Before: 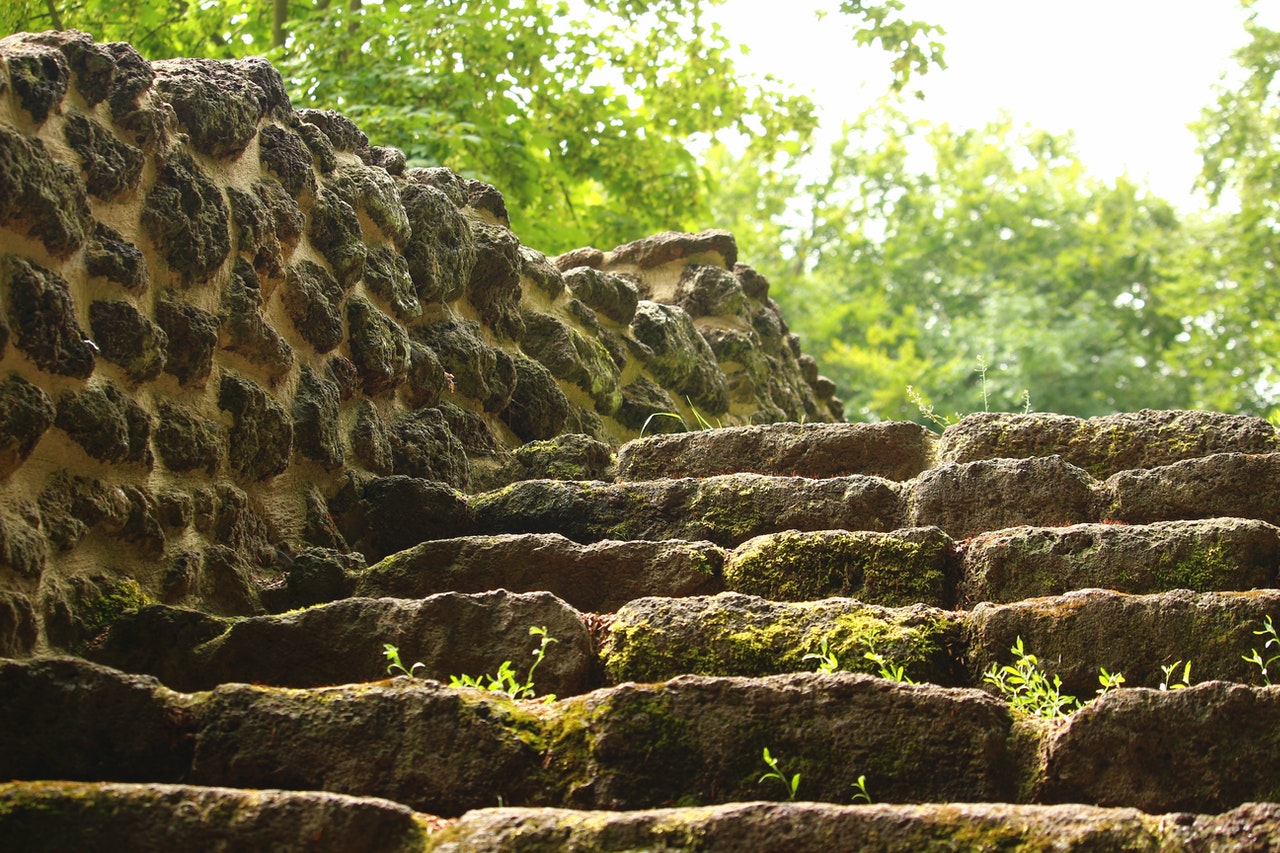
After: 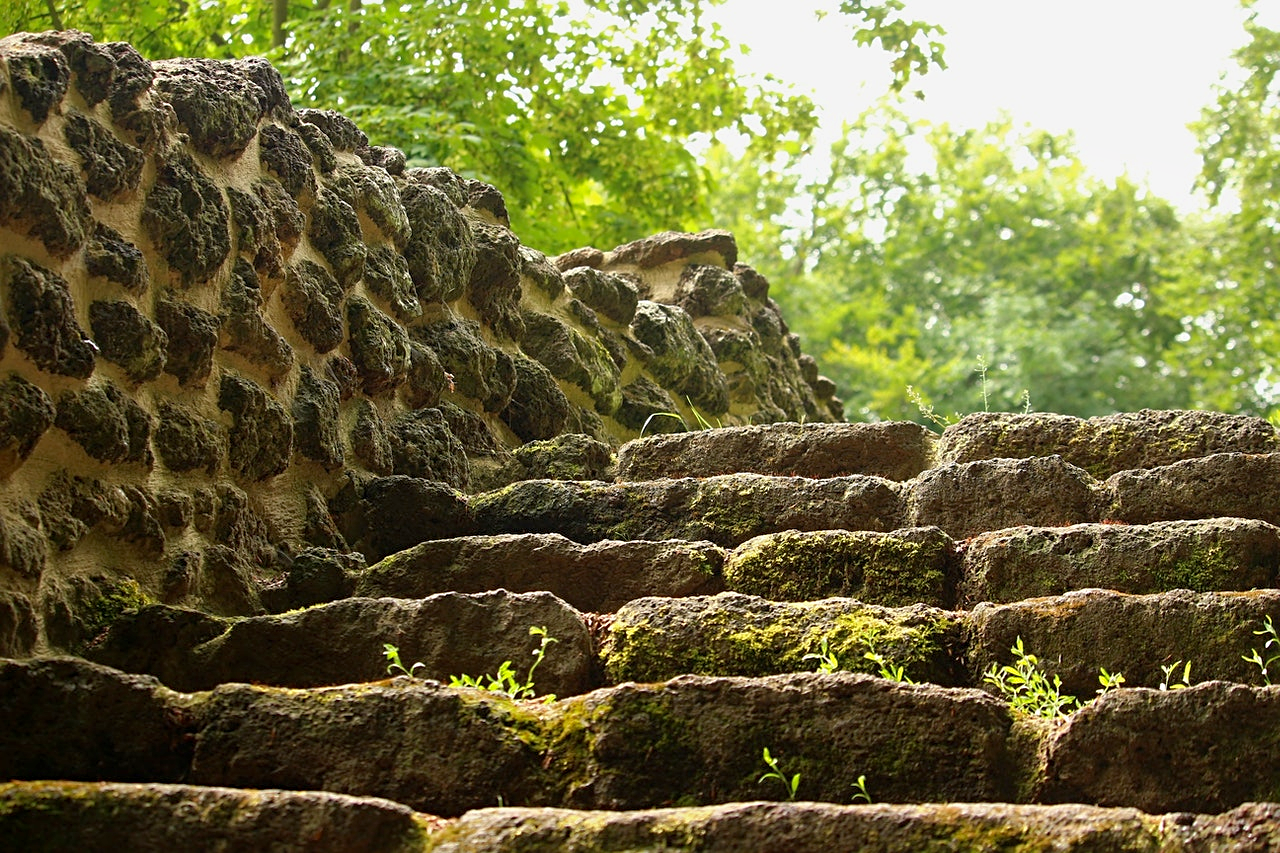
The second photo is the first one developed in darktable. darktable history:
exposure: black level correction 0.005, exposure 0.014 EV, compensate highlight preservation false
sharpen: radius 2.529, amount 0.323
shadows and highlights: shadows 25, white point adjustment -3, highlights -30
